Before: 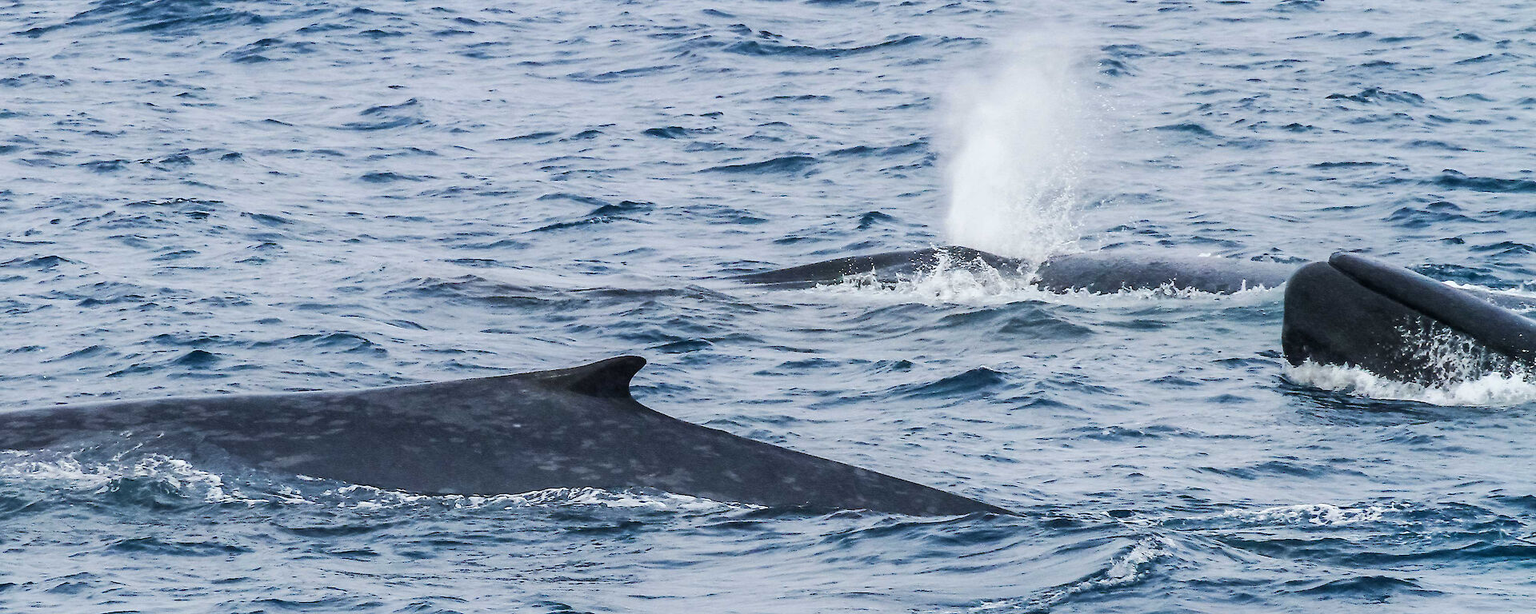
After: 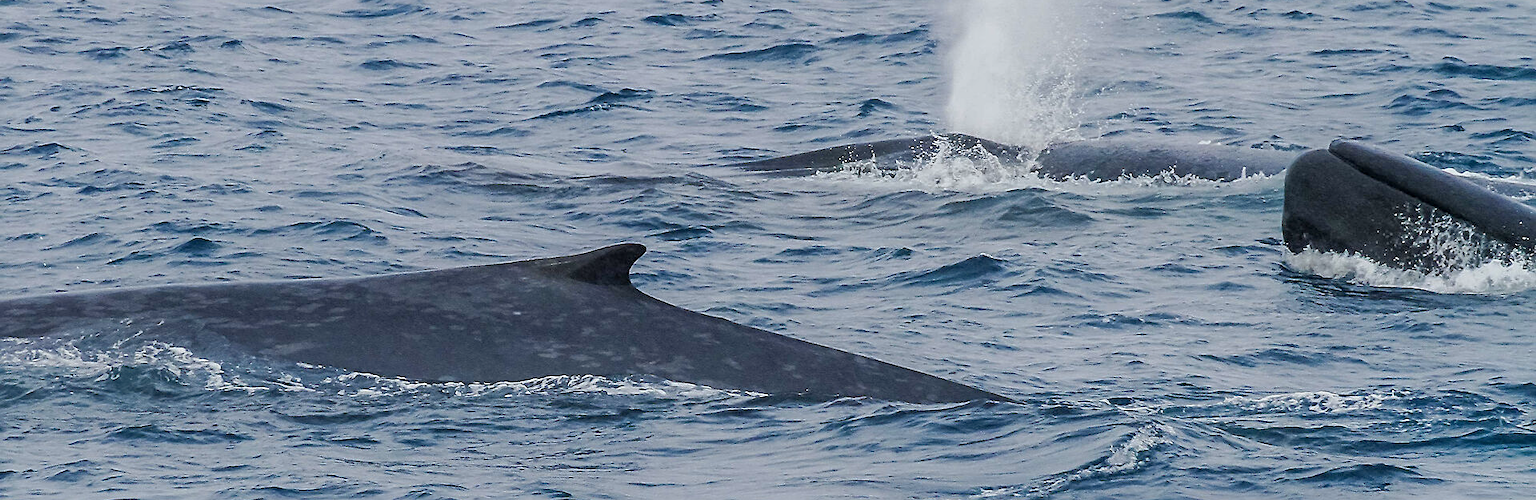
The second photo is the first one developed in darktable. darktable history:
crop and rotate: top 18.446%
sharpen: on, module defaults
tone equalizer: -8 EV 0.231 EV, -7 EV 0.411 EV, -6 EV 0.428 EV, -5 EV 0.252 EV, -3 EV -0.257 EV, -2 EV -0.444 EV, -1 EV -0.398 EV, +0 EV -0.265 EV, edges refinement/feathering 500, mask exposure compensation -1.57 EV, preserve details no
